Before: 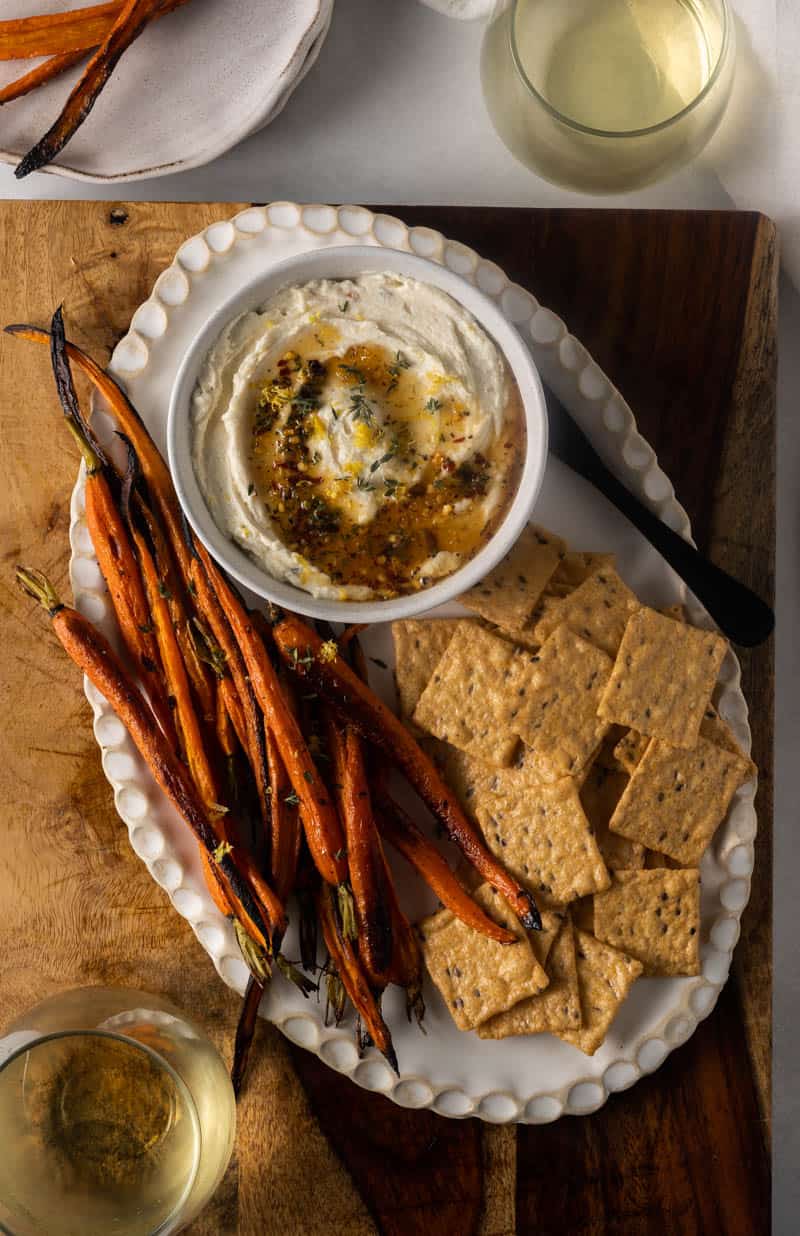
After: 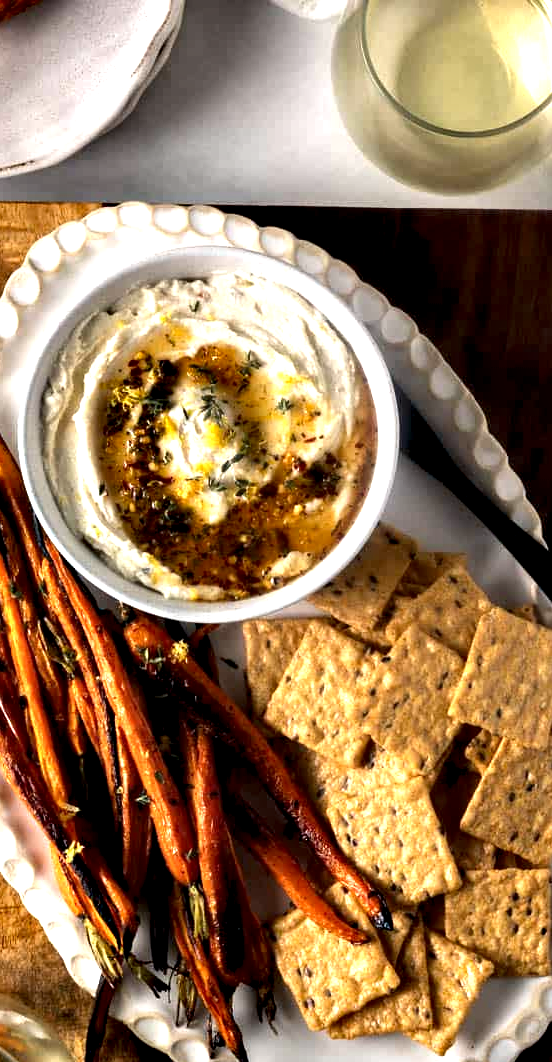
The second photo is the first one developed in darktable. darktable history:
contrast equalizer: octaves 7, y [[0.6 ×6], [0.55 ×6], [0 ×6], [0 ×6], [0 ×6]]
crop: left 18.703%, right 12.245%, bottom 14.051%
exposure: black level correction 0, exposure 0.697 EV, compensate highlight preservation false
